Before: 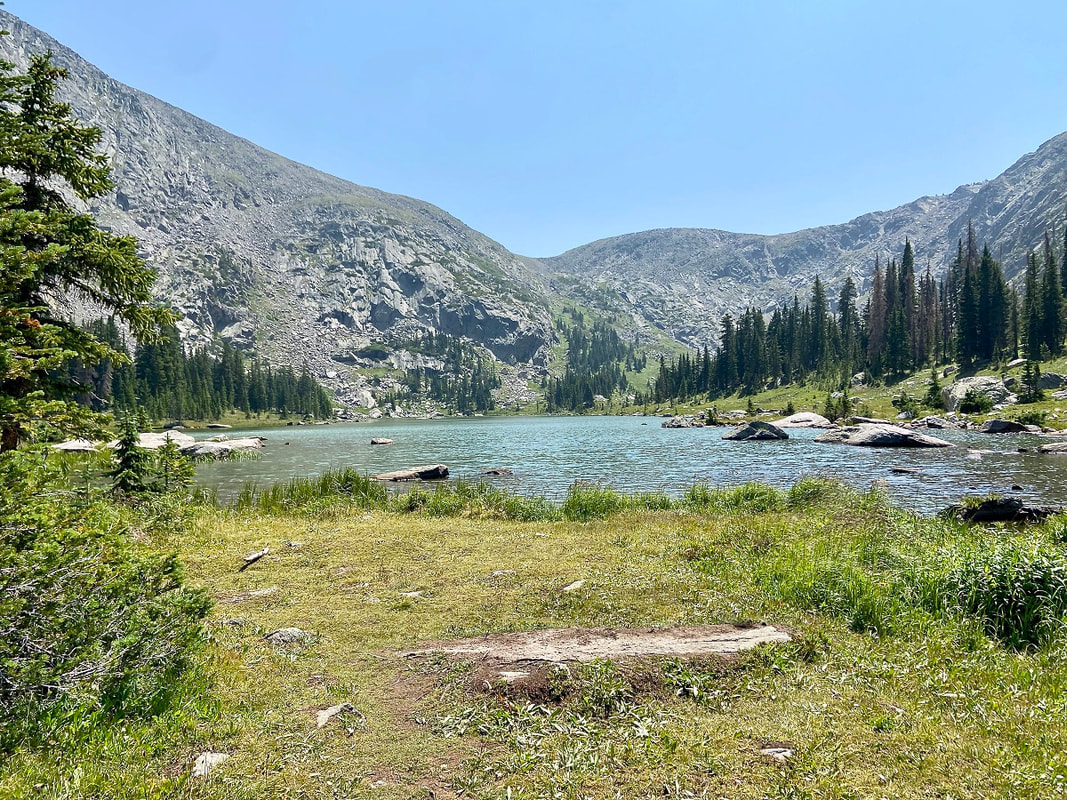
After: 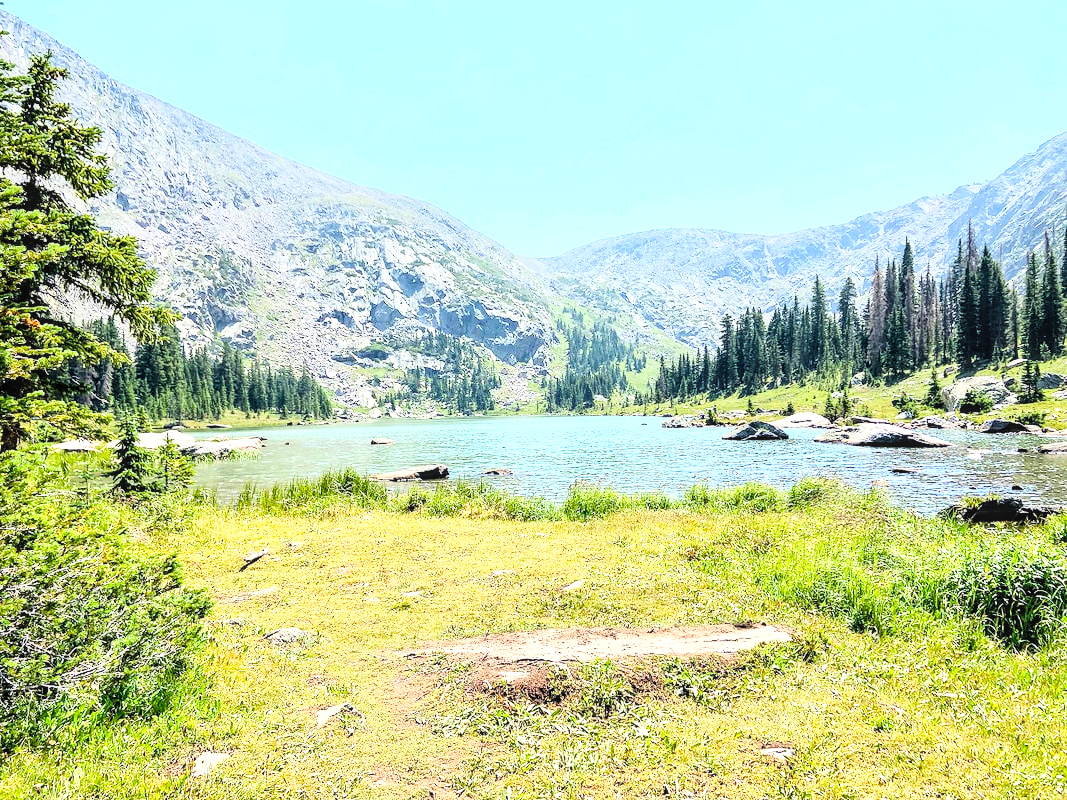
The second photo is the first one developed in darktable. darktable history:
local contrast: on, module defaults
tone curve: curves: ch0 [(0, 0) (0.004, 0) (0.133, 0.071) (0.325, 0.456) (0.832, 0.957) (1, 1)], color space Lab, linked channels, preserve colors none
exposure: black level correction 0, exposure 0.7 EV, compensate exposure bias true, compensate highlight preservation false
